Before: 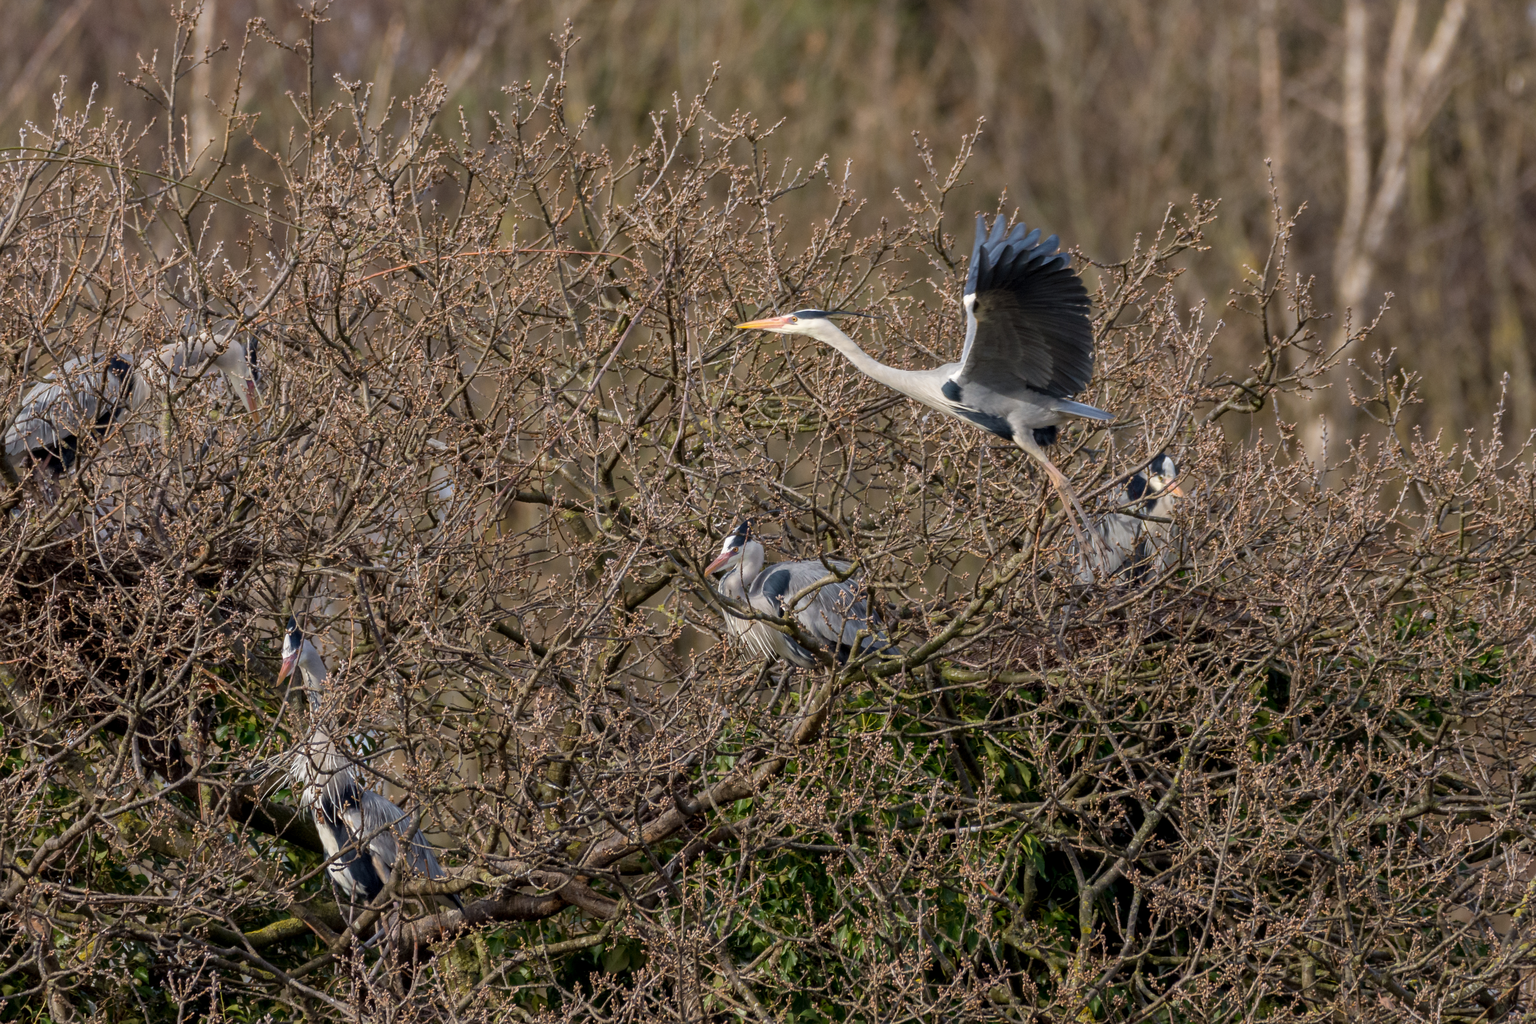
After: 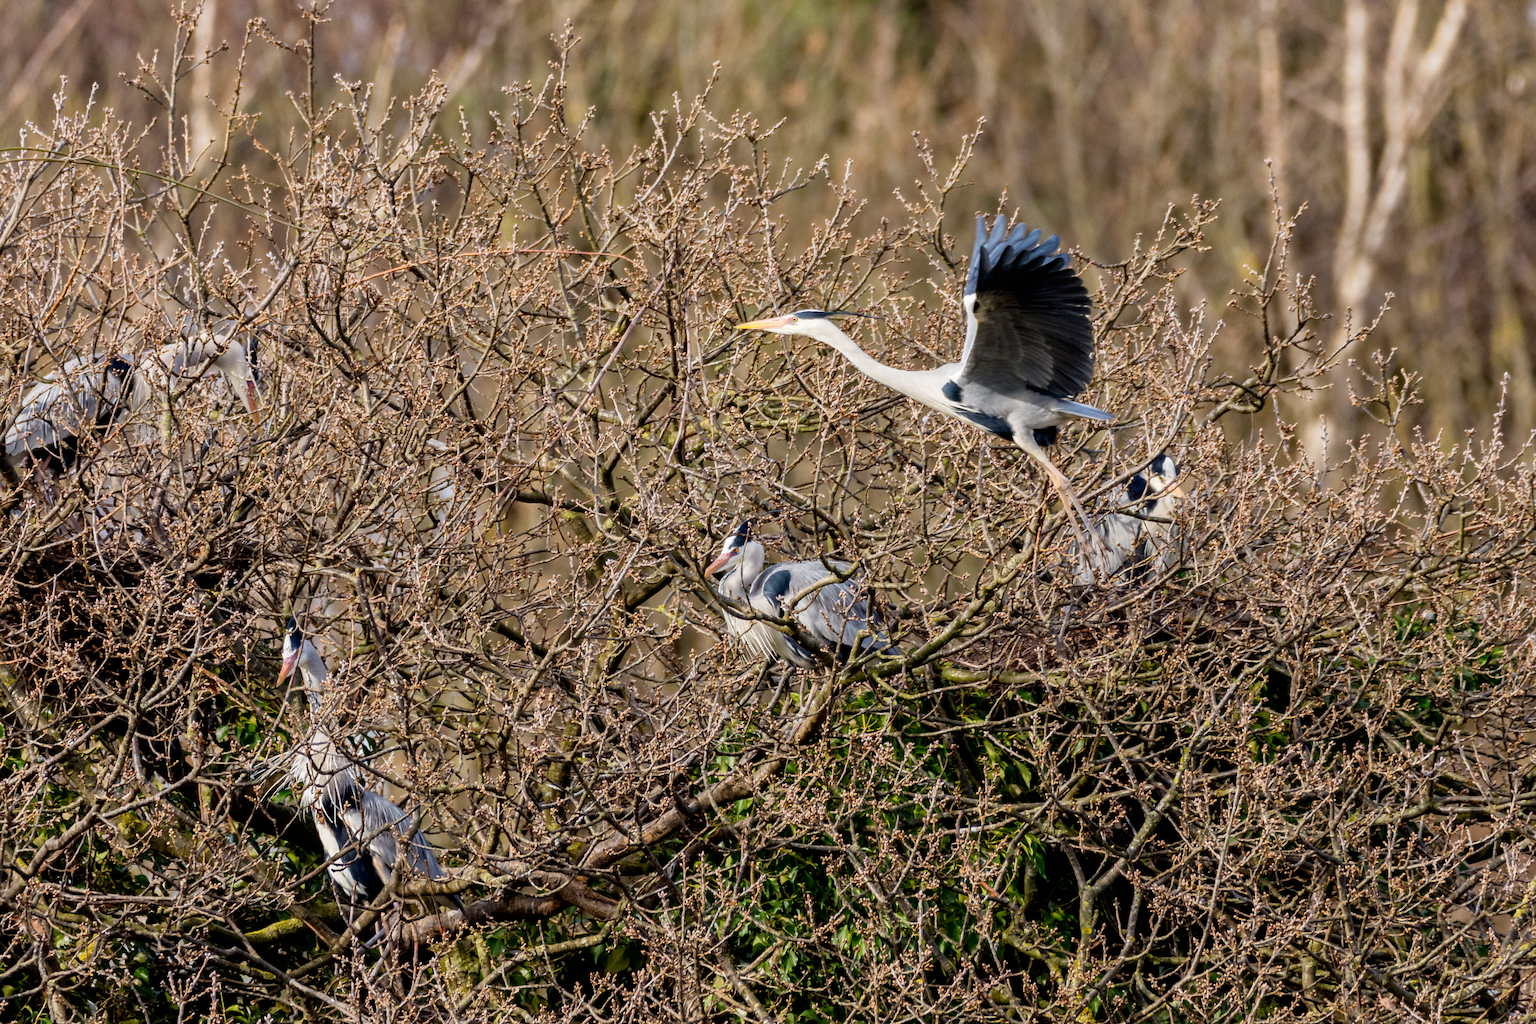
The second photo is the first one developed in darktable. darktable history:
tone curve: curves: ch0 [(0, 0) (0.082, 0.02) (0.129, 0.078) (0.275, 0.301) (0.67, 0.809) (1, 1)], preserve colors none
